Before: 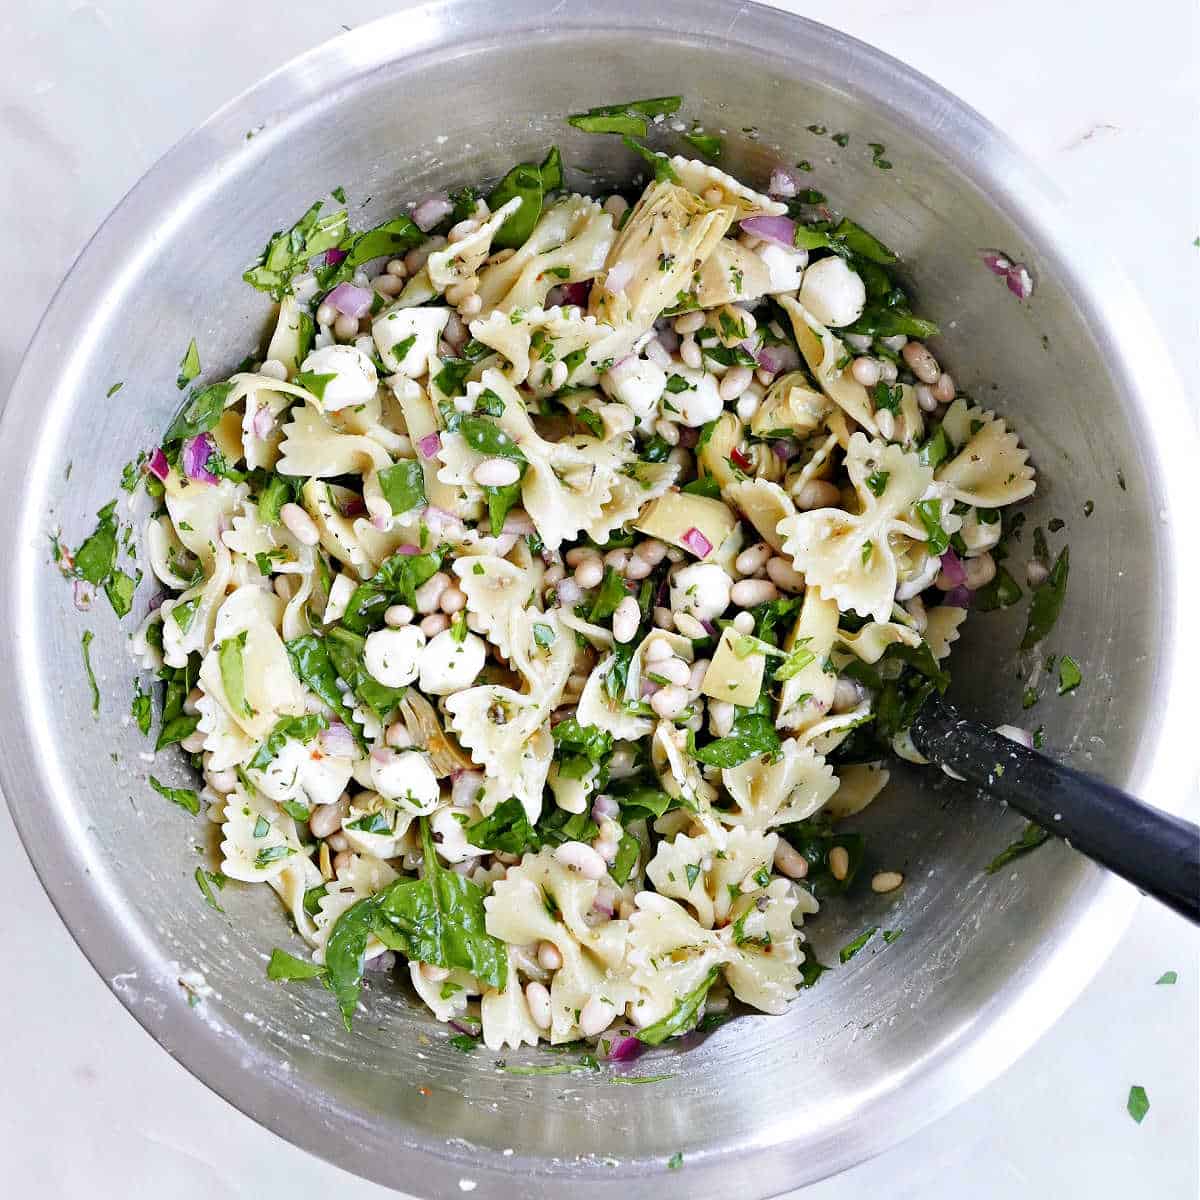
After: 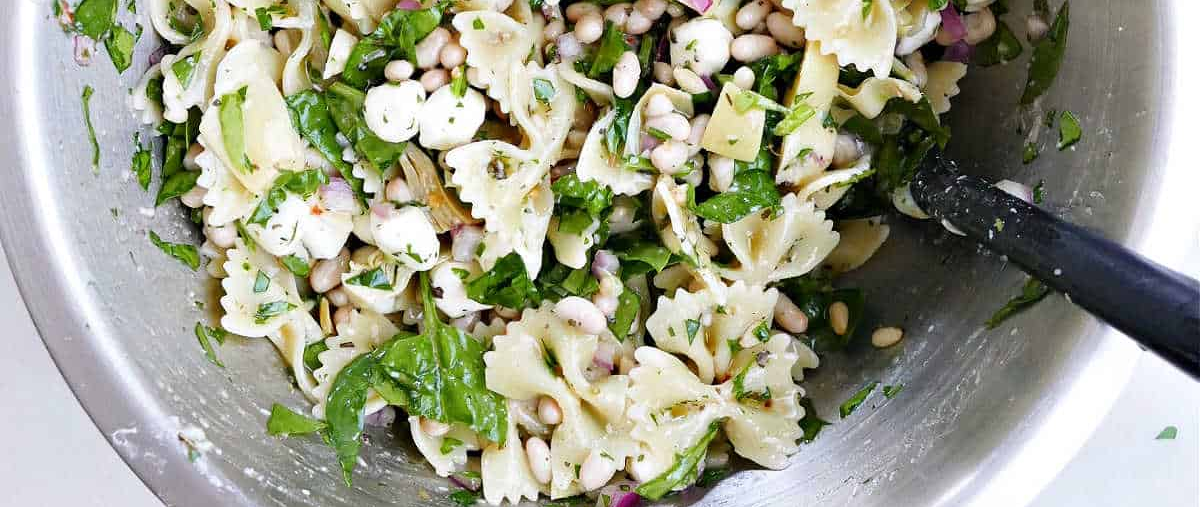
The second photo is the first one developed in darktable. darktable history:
crop: top 45.454%, bottom 12.251%
